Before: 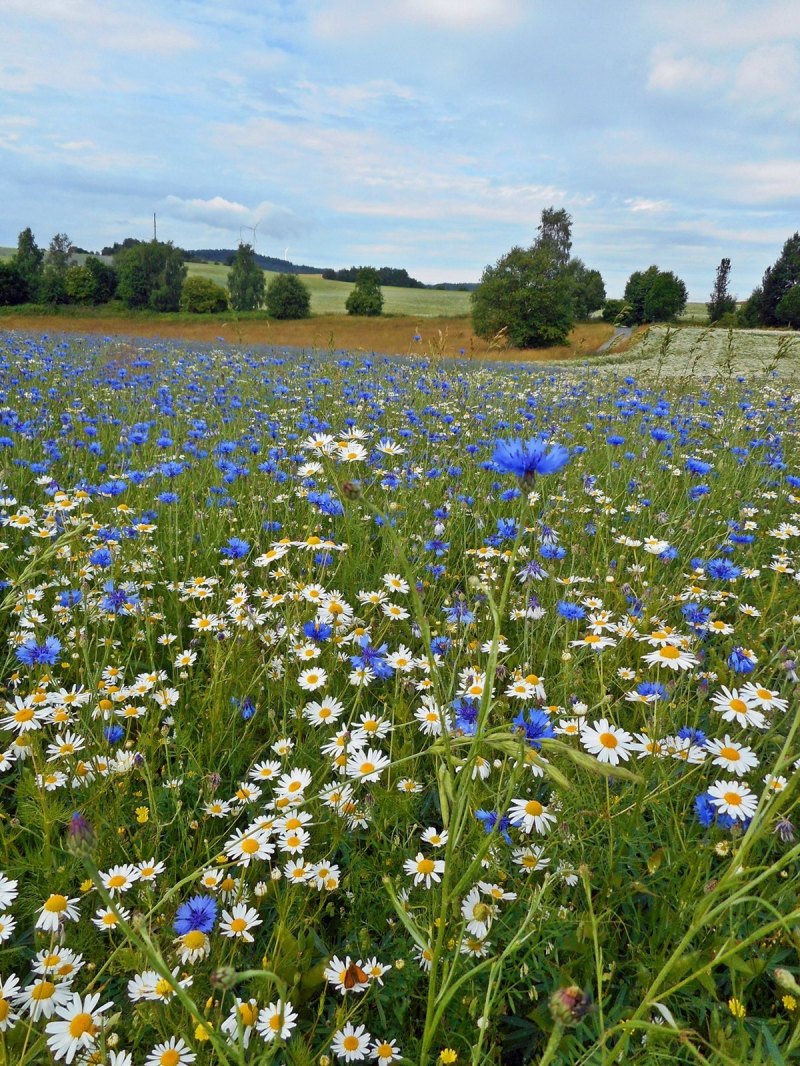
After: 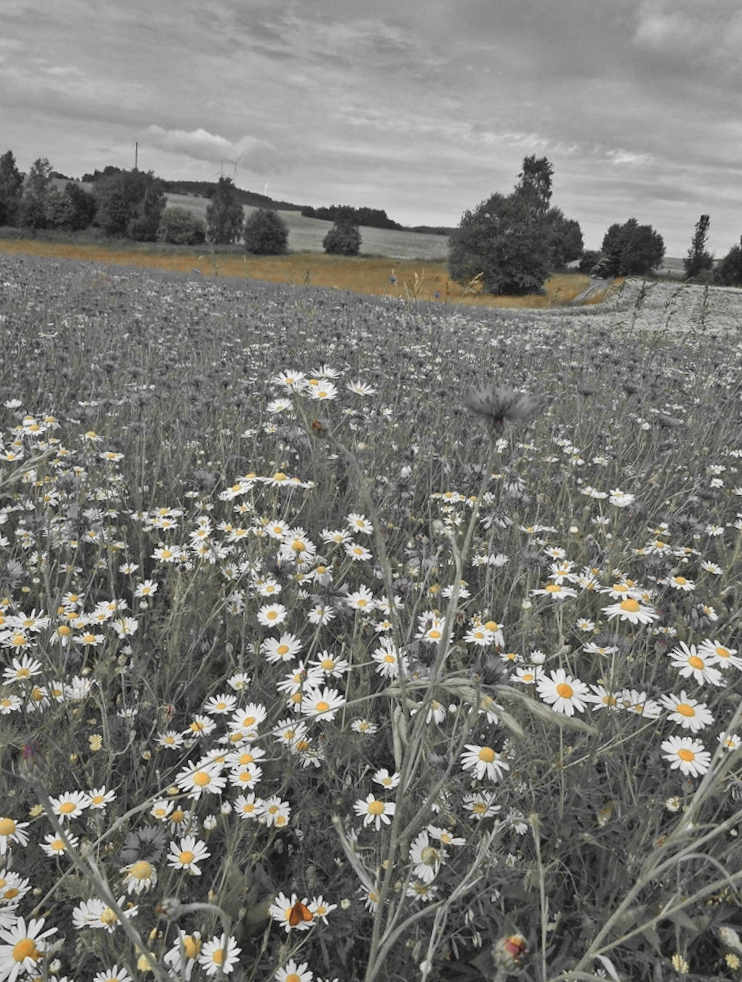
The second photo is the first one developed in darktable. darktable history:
rotate and perspective: rotation 0.8°, automatic cropping off
color balance: lift [1.007, 1, 1, 1], gamma [1.097, 1, 1, 1]
white balance: red 0.978, blue 0.999
crop and rotate: angle -1.96°, left 3.097%, top 4.154%, right 1.586%, bottom 0.529%
color zones: curves: ch0 [(0, 0.447) (0.184, 0.543) (0.323, 0.476) (0.429, 0.445) (0.571, 0.443) (0.714, 0.451) (0.857, 0.452) (1, 0.447)]; ch1 [(0, 0.464) (0.176, 0.46) (0.287, 0.177) (0.429, 0.002) (0.571, 0) (0.714, 0) (0.857, 0) (1, 0.464)], mix 20%
local contrast: highlights 100%, shadows 100%, detail 120%, midtone range 0.2
shadows and highlights: white point adjustment -3.64, highlights -63.34, highlights color adjustment 42%, soften with gaussian
